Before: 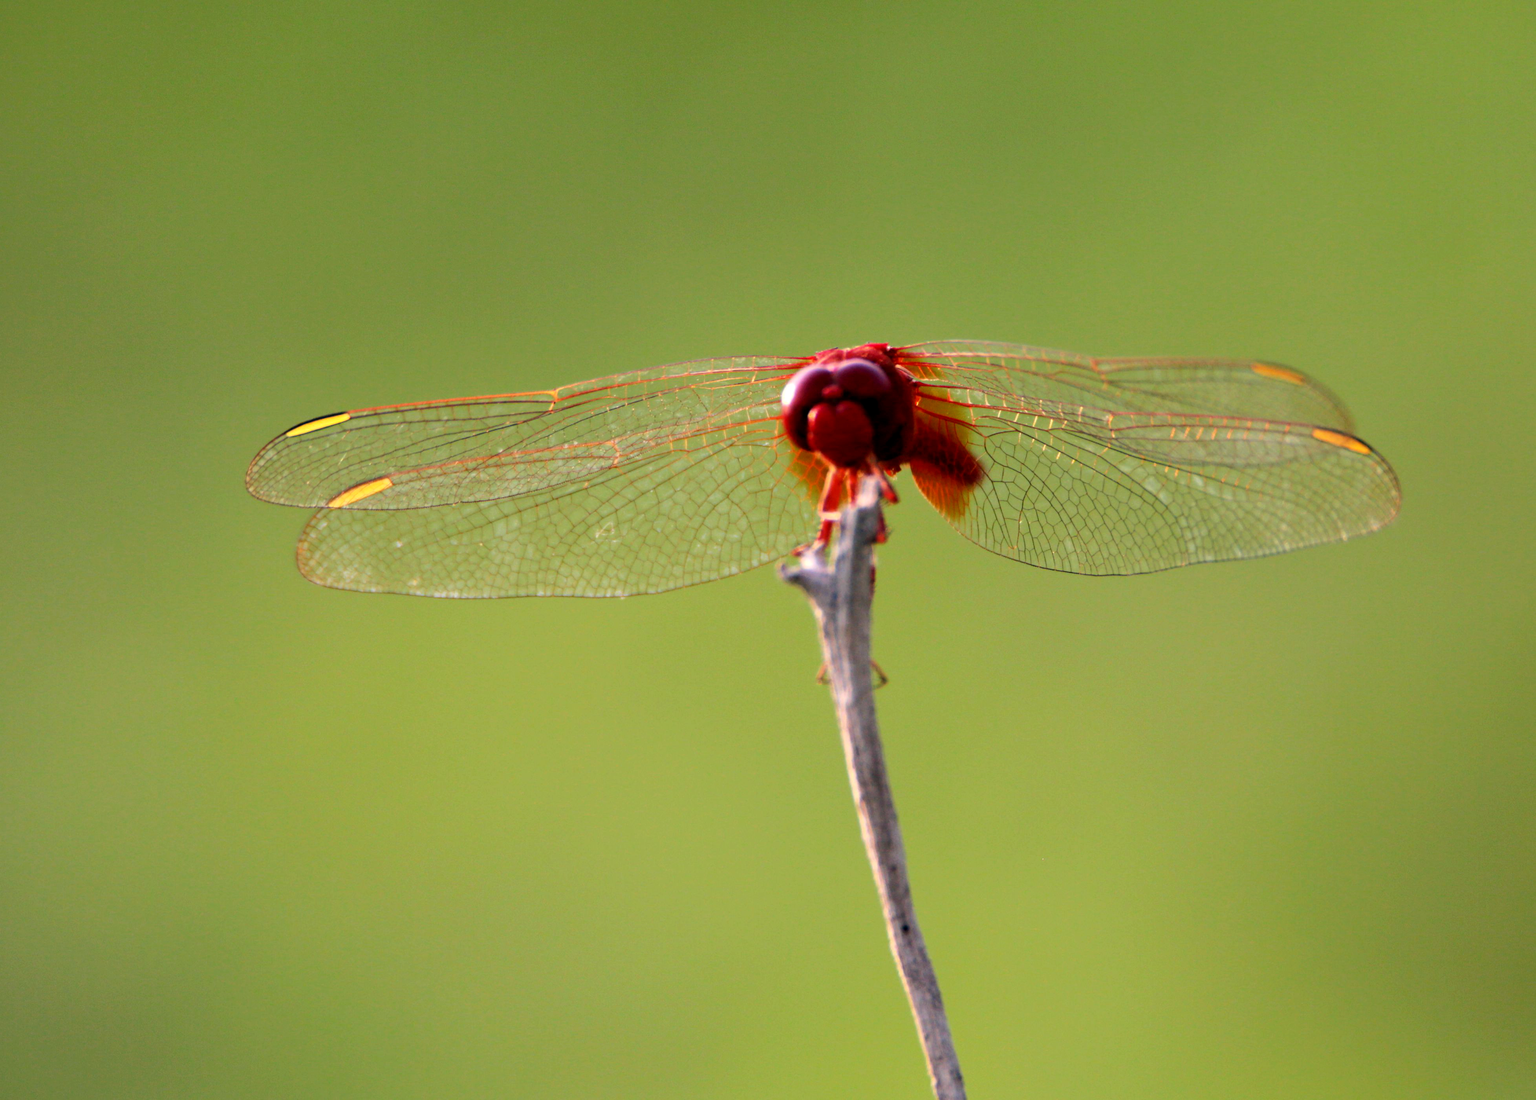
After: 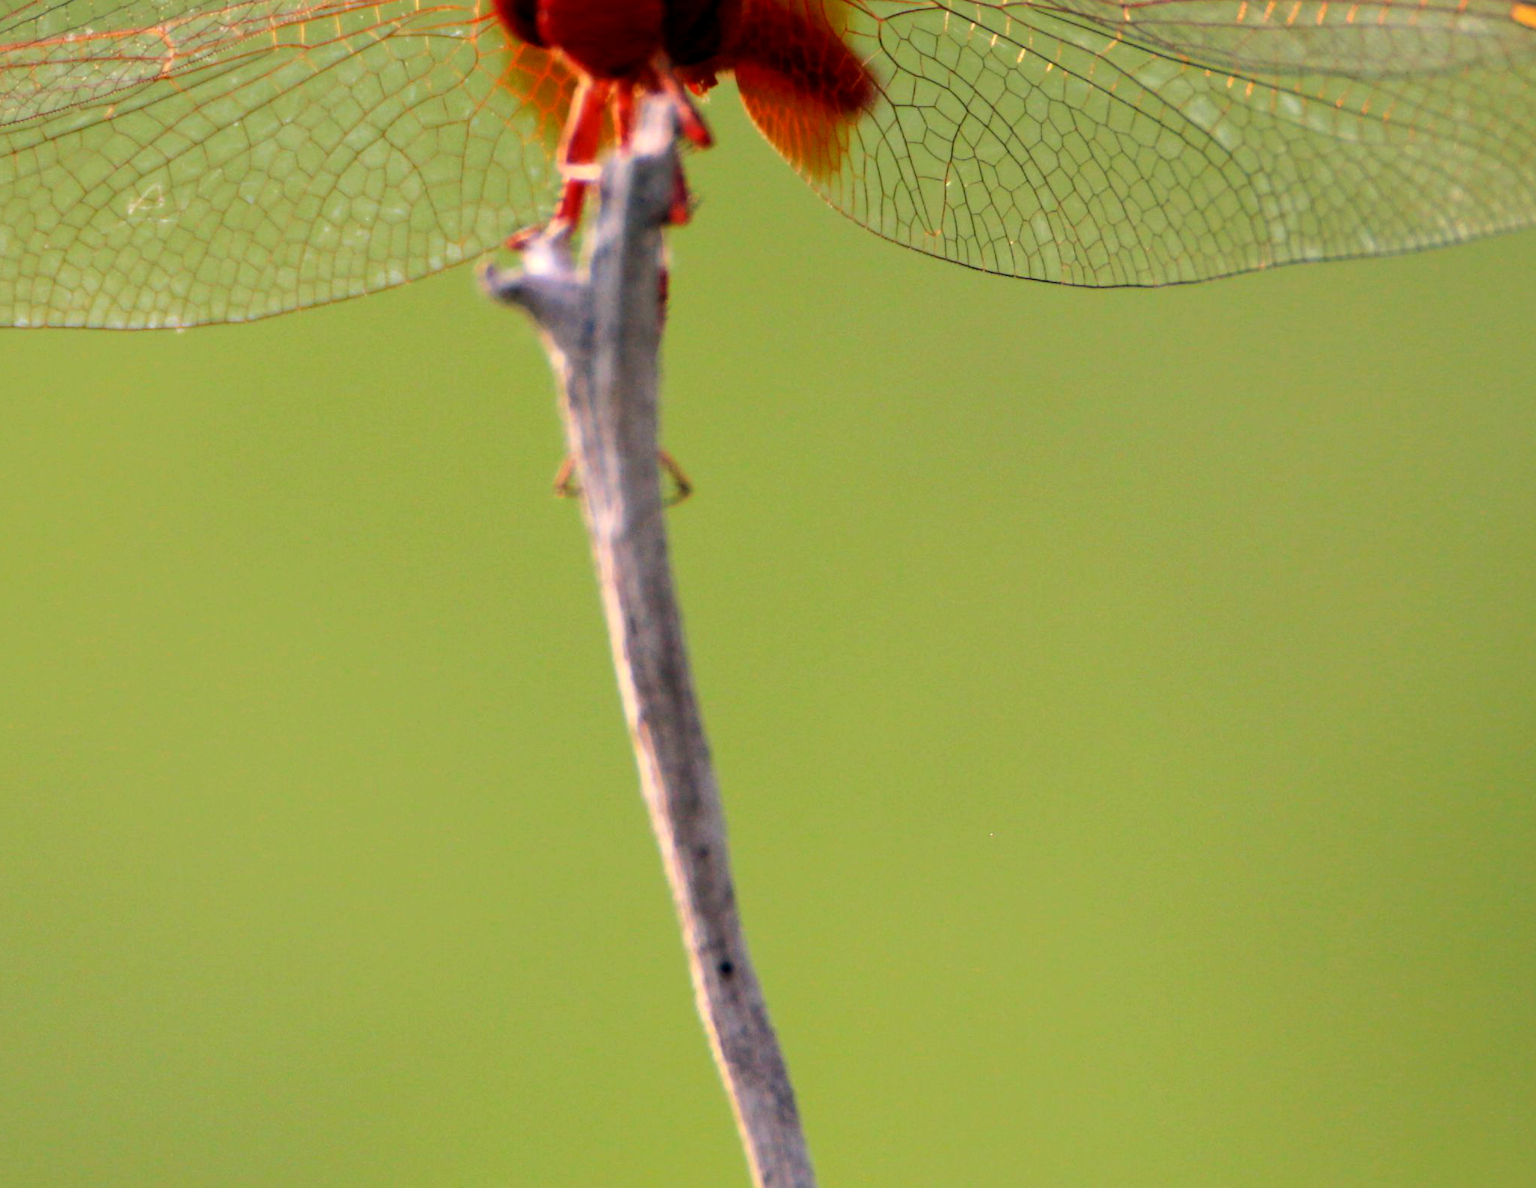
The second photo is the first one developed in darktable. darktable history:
crop: left 34.479%, top 38.822%, right 13.718%, bottom 5.172%
base curve: preserve colors none
